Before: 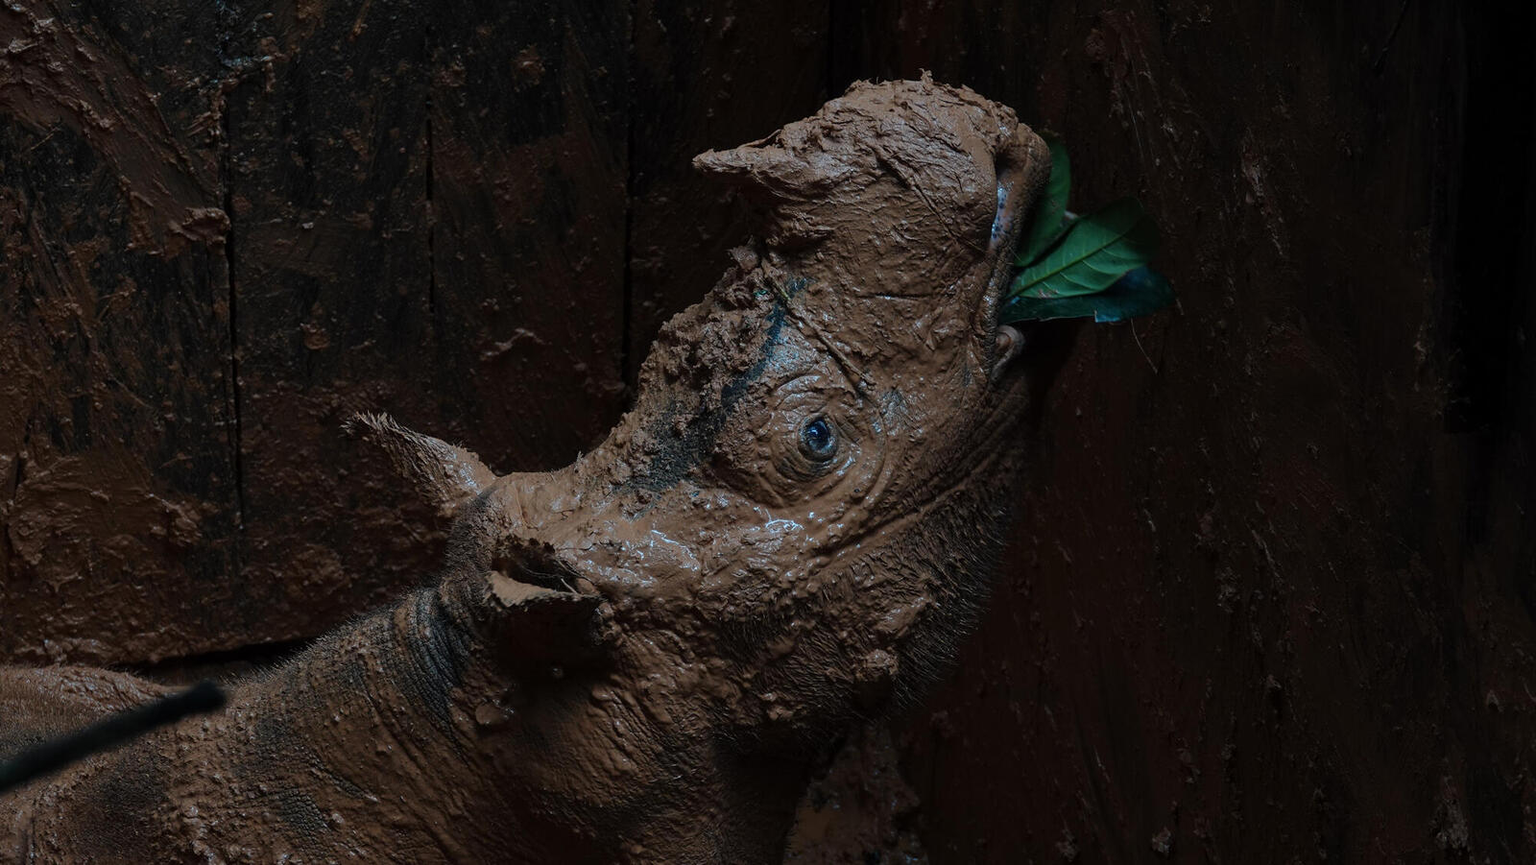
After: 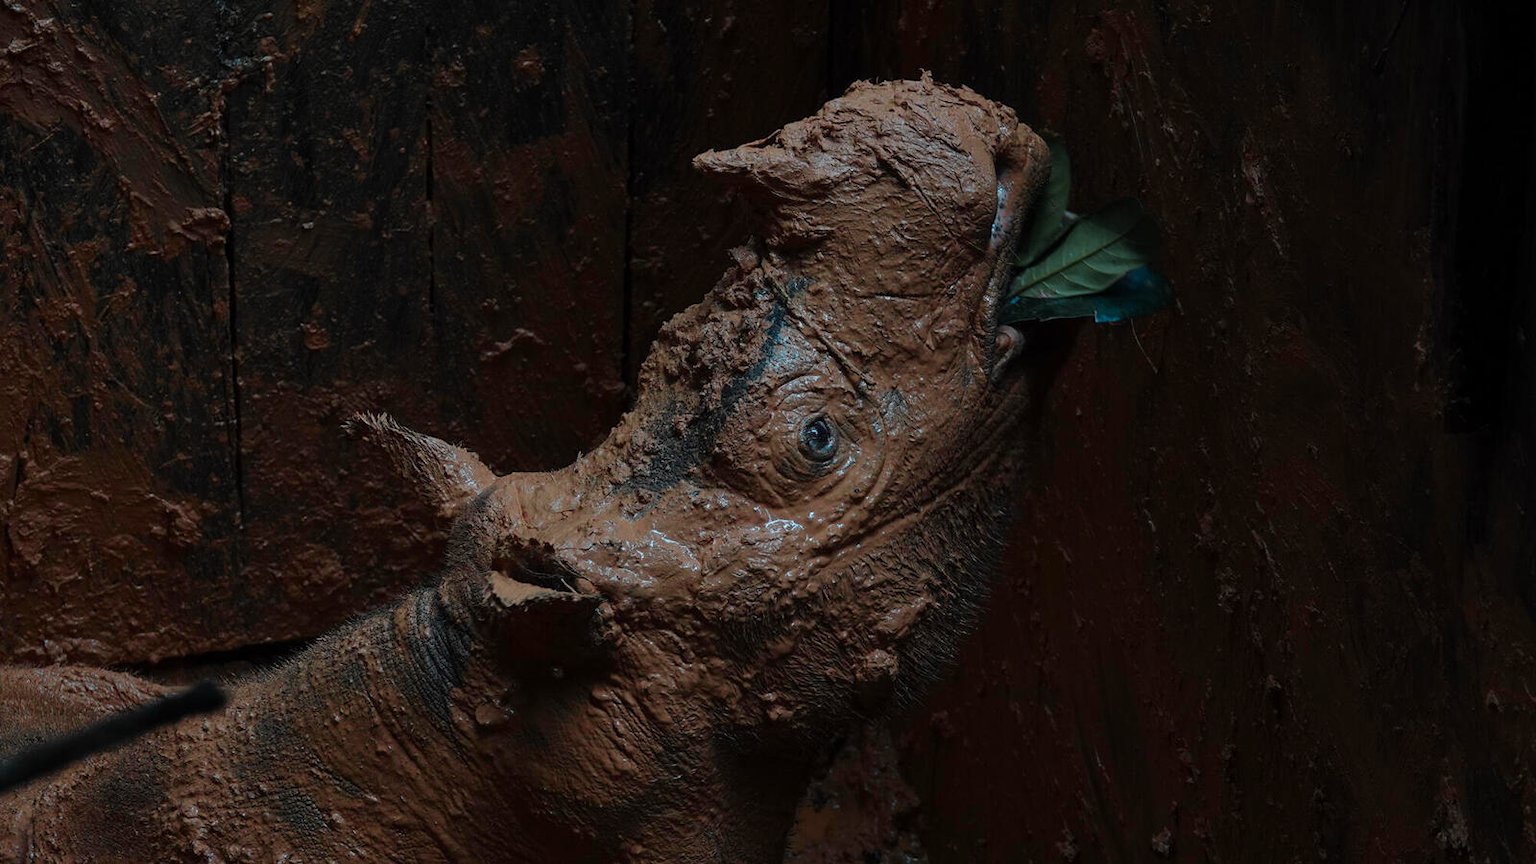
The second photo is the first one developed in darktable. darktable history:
color zones: curves: ch0 [(0, 0.533) (0.126, 0.533) (0.234, 0.533) (0.368, 0.357) (0.5, 0.5) (0.625, 0.5) (0.74, 0.637) (0.875, 0.5)]; ch1 [(0.004, 0.708) (0.129, 0.662) (0.25, 0.5) (0.375, 0.331) (0.496, 0.396) (0.625, 0.649) (0.739, 0.26) (0.875, 0.5) (1, 0.478)]; ch2 [(0, 0.409) (0.132, 0.403) (0.236, 0.558) (0.379, 0.448) (0.5, 0.5) (0.625, 0.5) (0.691, 0.39) (0.875, 0.5)], mix 26.8%
color correction: highlights b* 3.02
